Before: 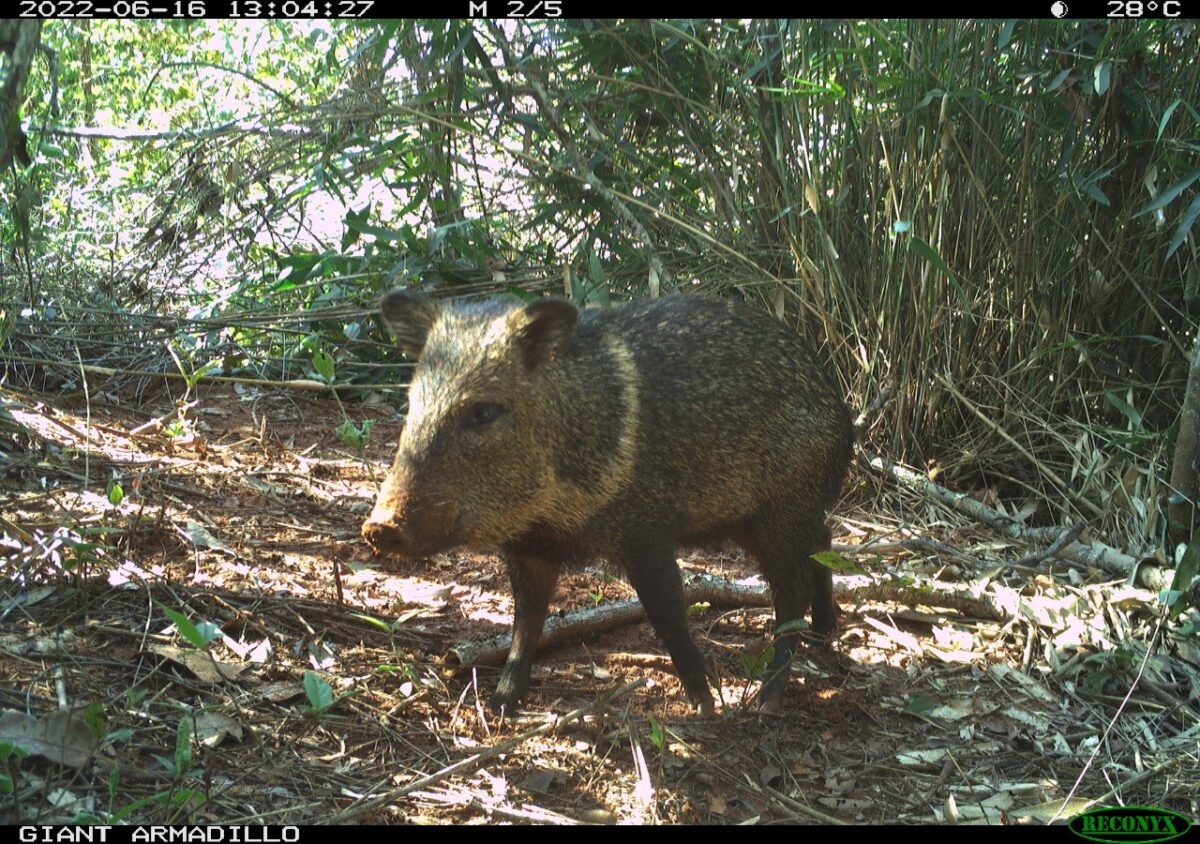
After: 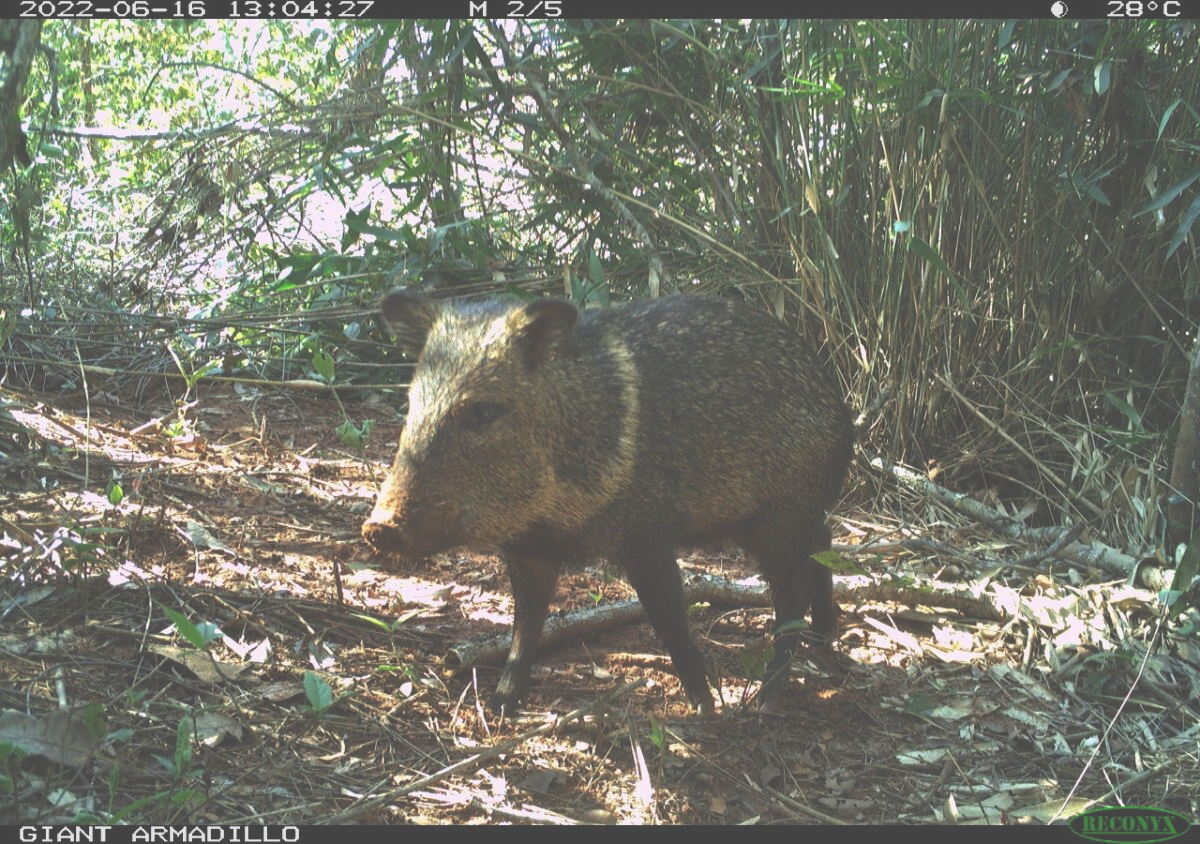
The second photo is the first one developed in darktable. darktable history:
exposure: black level correction -0.062, exposure -0.049 EV, compensate highlight preservation false
